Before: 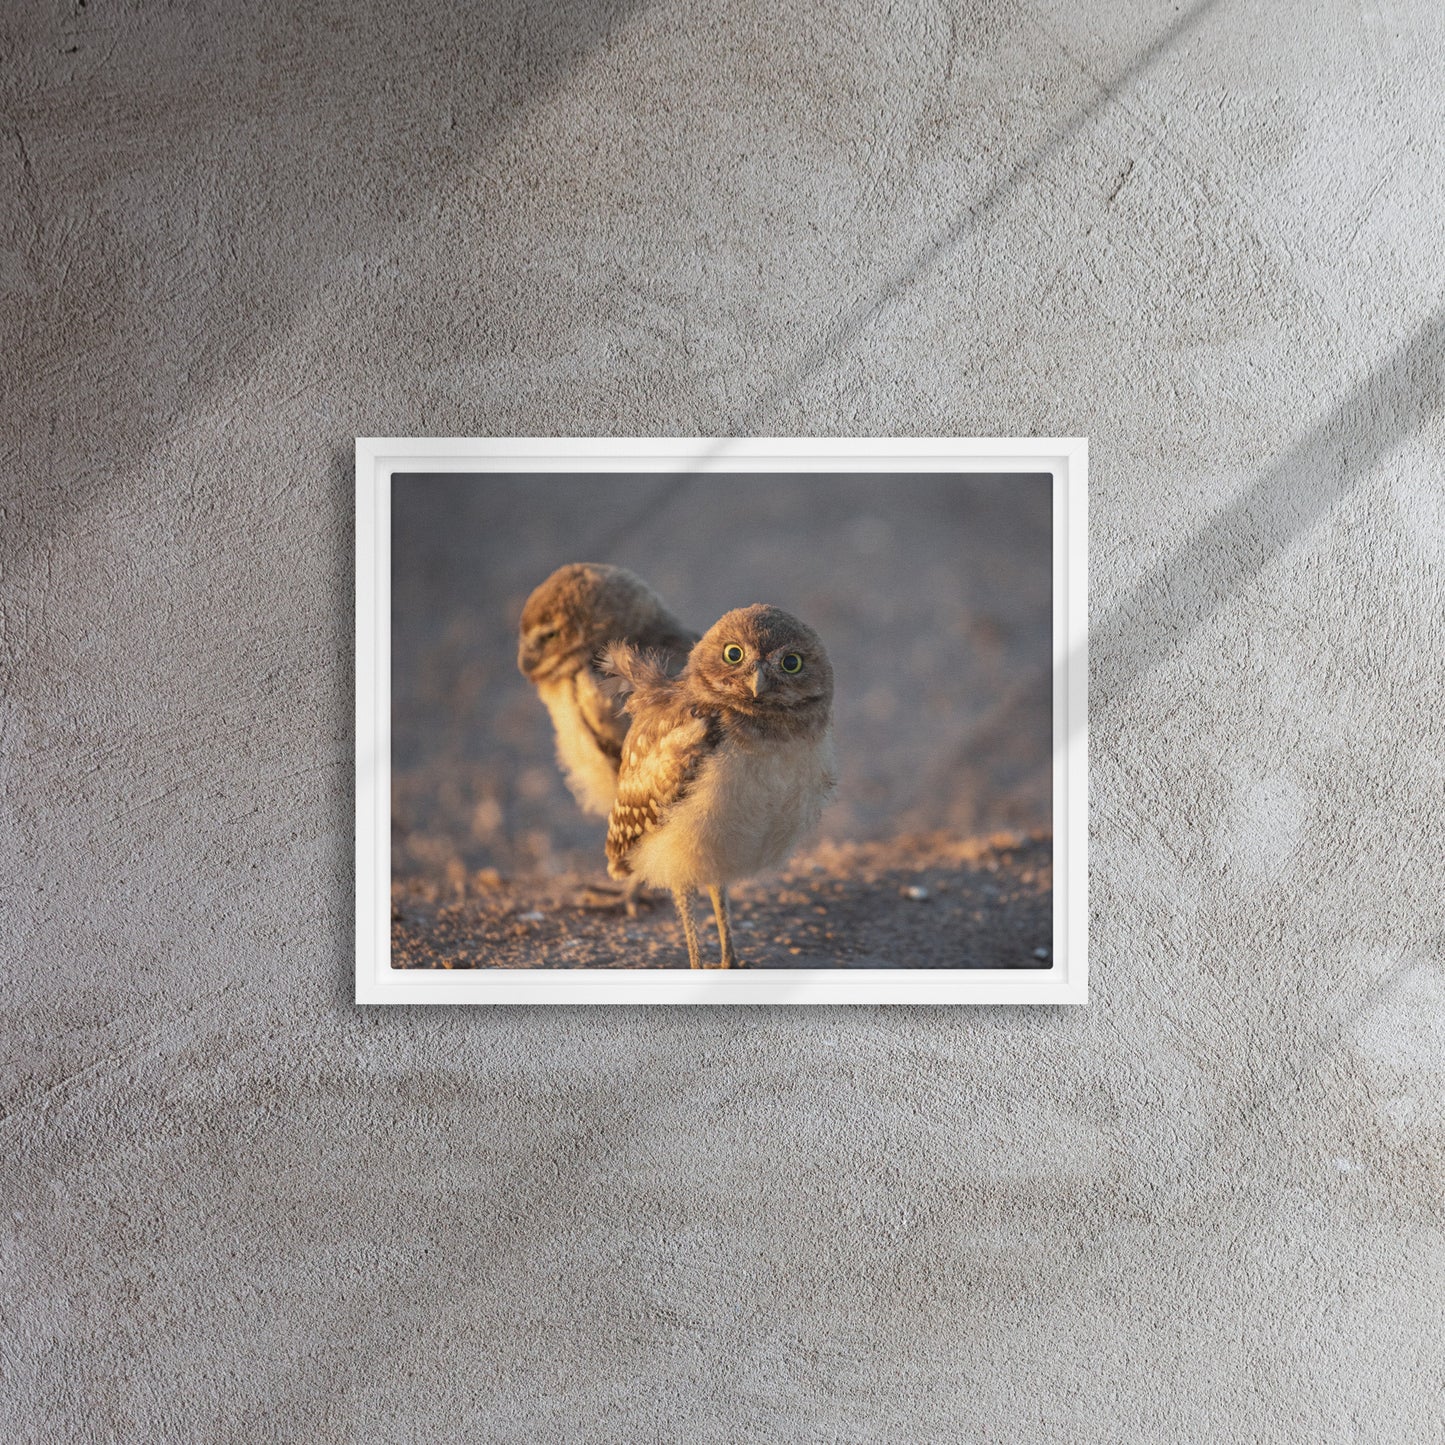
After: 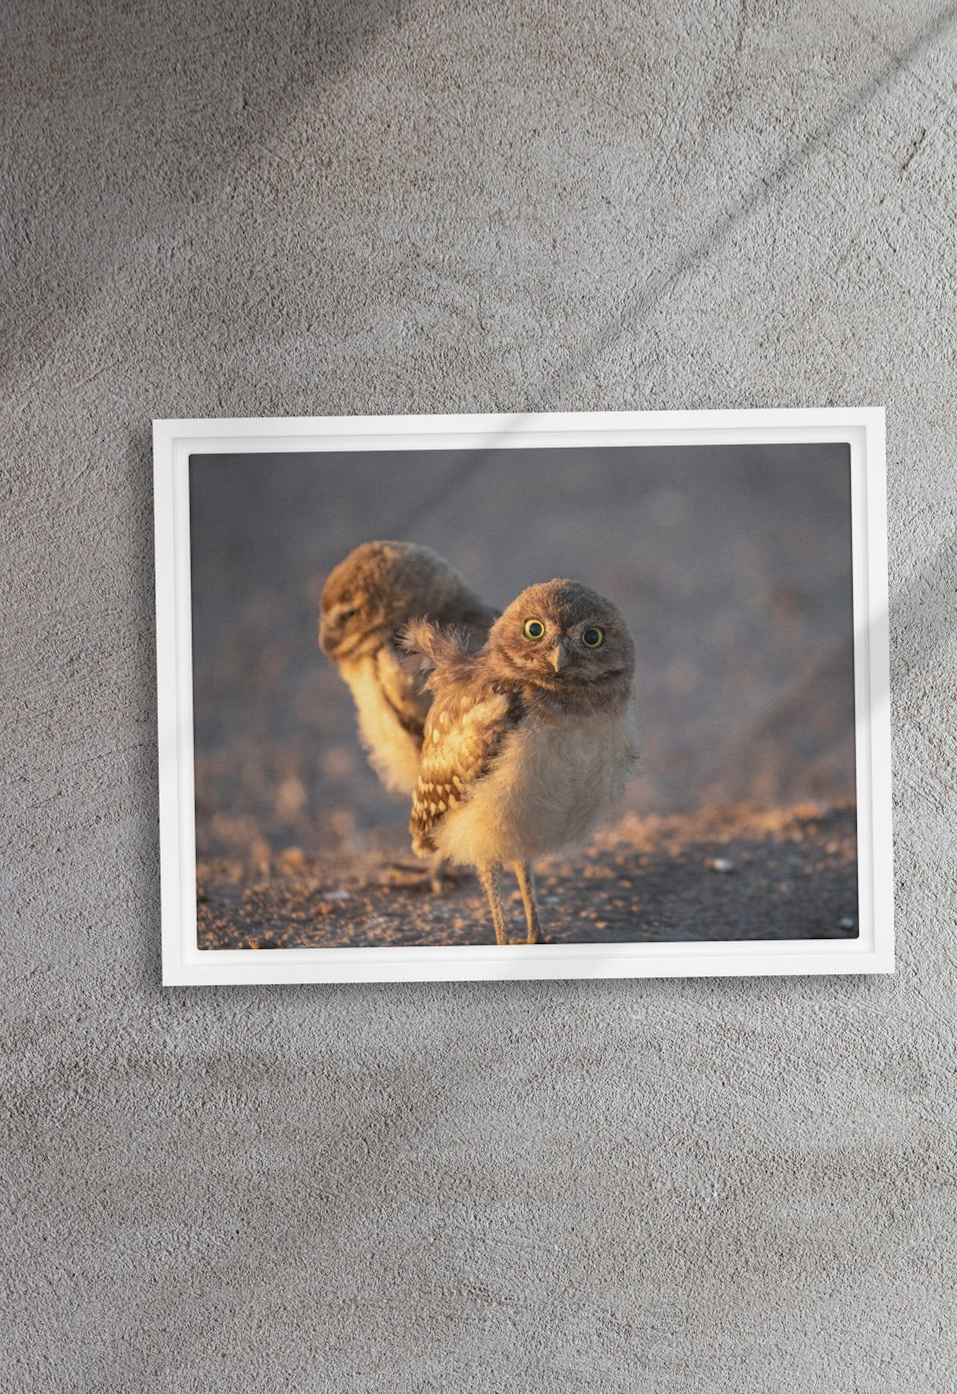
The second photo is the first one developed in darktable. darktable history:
rotate and perspective: rotation -1°, crop left 0.011, crop right 0.989, crop top 0.025, crop bottom 0.975
crop and rotate: left 13.537%, right 19.796%
